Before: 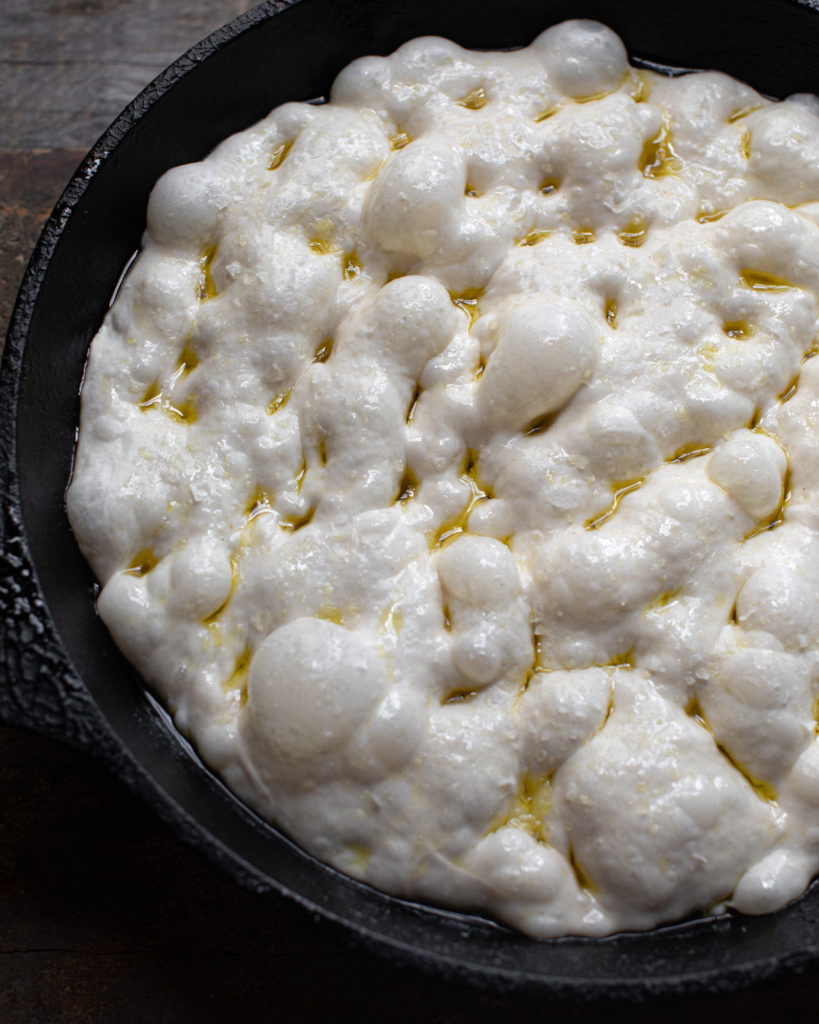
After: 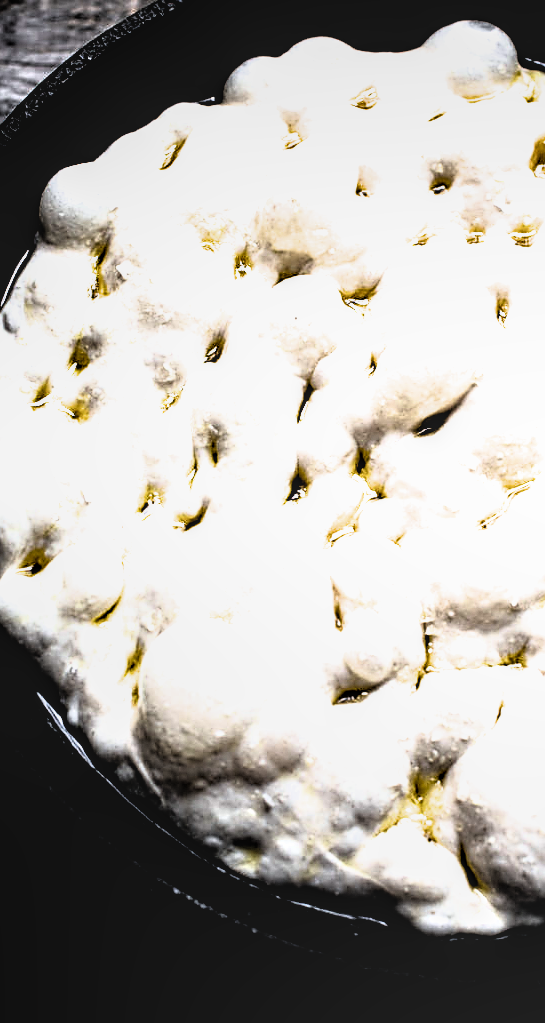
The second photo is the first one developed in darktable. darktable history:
sharpen: on, module defaults
local contrast: on, module defaults
white balance: red 0.986, blue 1.01
rgb curve: curves: ch0 [(0, 0) (0.21, 0.15) (0.24, 0.21) (0.5, 0.75) (0.75, 0.96) (0.89, 0.99) (1, 1)]; ch1 [(0, 0.02) (0.21, 0.13) (0.25, 0.2) (0.5, 0.67) (0.75, 0.9) (0.89, 0.97) (1, 1)]; ch2 [(0, 0.02) (0.21, 0.13) (0.25, 0.2) (0.5, 0.67) (0.75, 0.9) (0.89, 0.97) (1, 1)], compensate middle gray true
crop and rotate: left 13.409%, right 19.924%
filmic rgb: black relative exposure -3.63 EV, white relative exposure 2.16 EV, hardness 3.62
color balance rgb: perceptual brilliance grading › highlights 14.29%, perceptual brilliance grading › mid-tones -5.92%, perceptual brilliance grading › shadows -26.83%, global vibrance 31.18%
